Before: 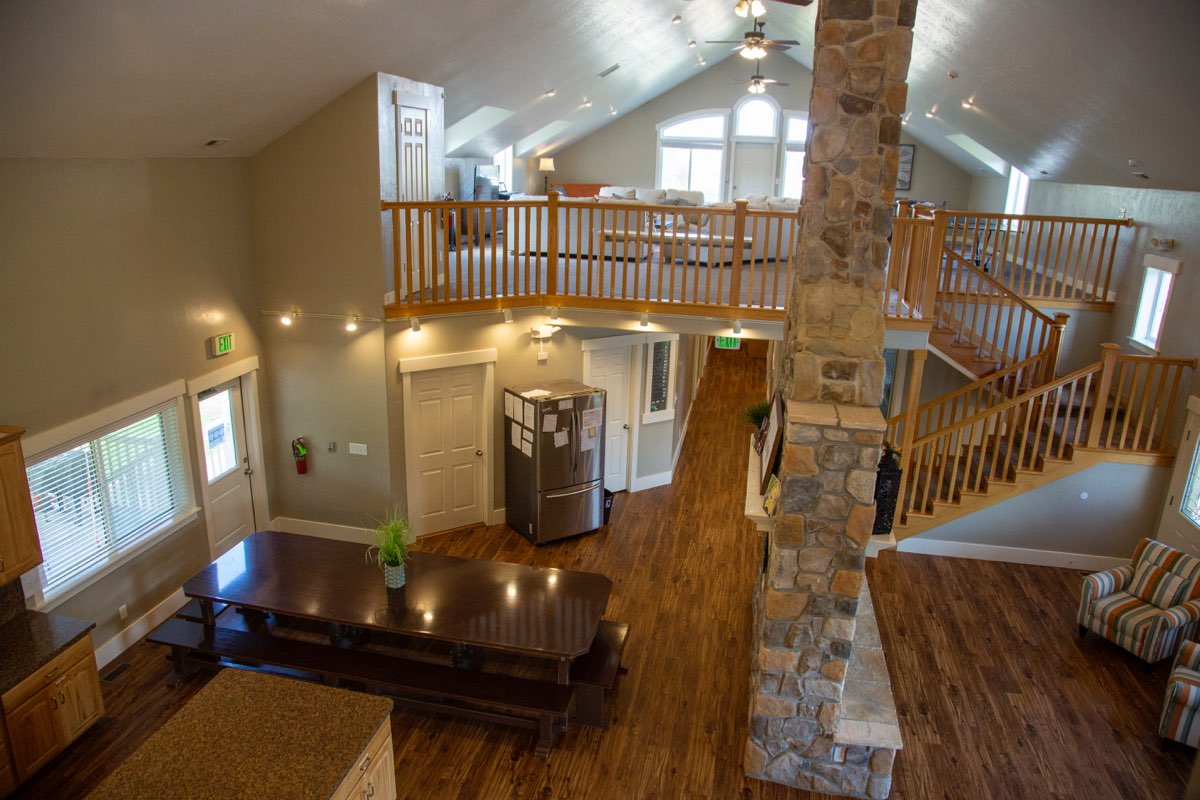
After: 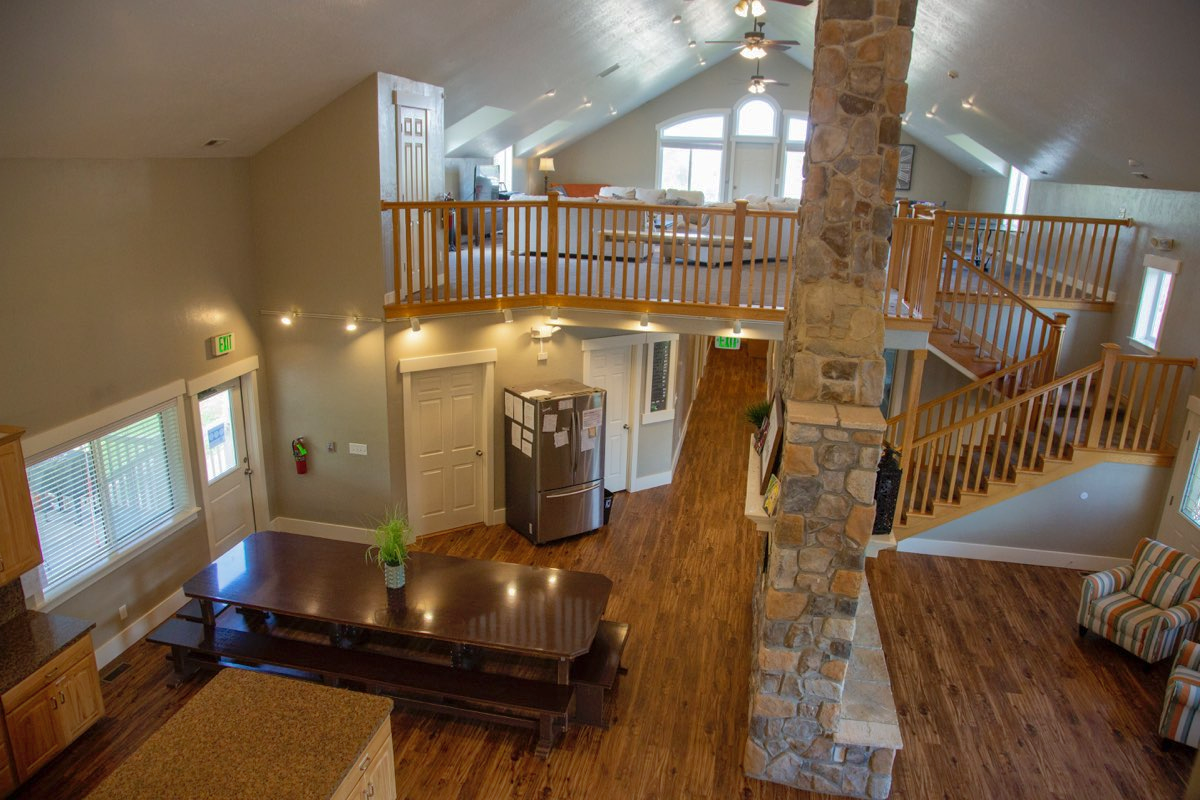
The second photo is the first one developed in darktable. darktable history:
shadows and highlights: highlights -59.86
